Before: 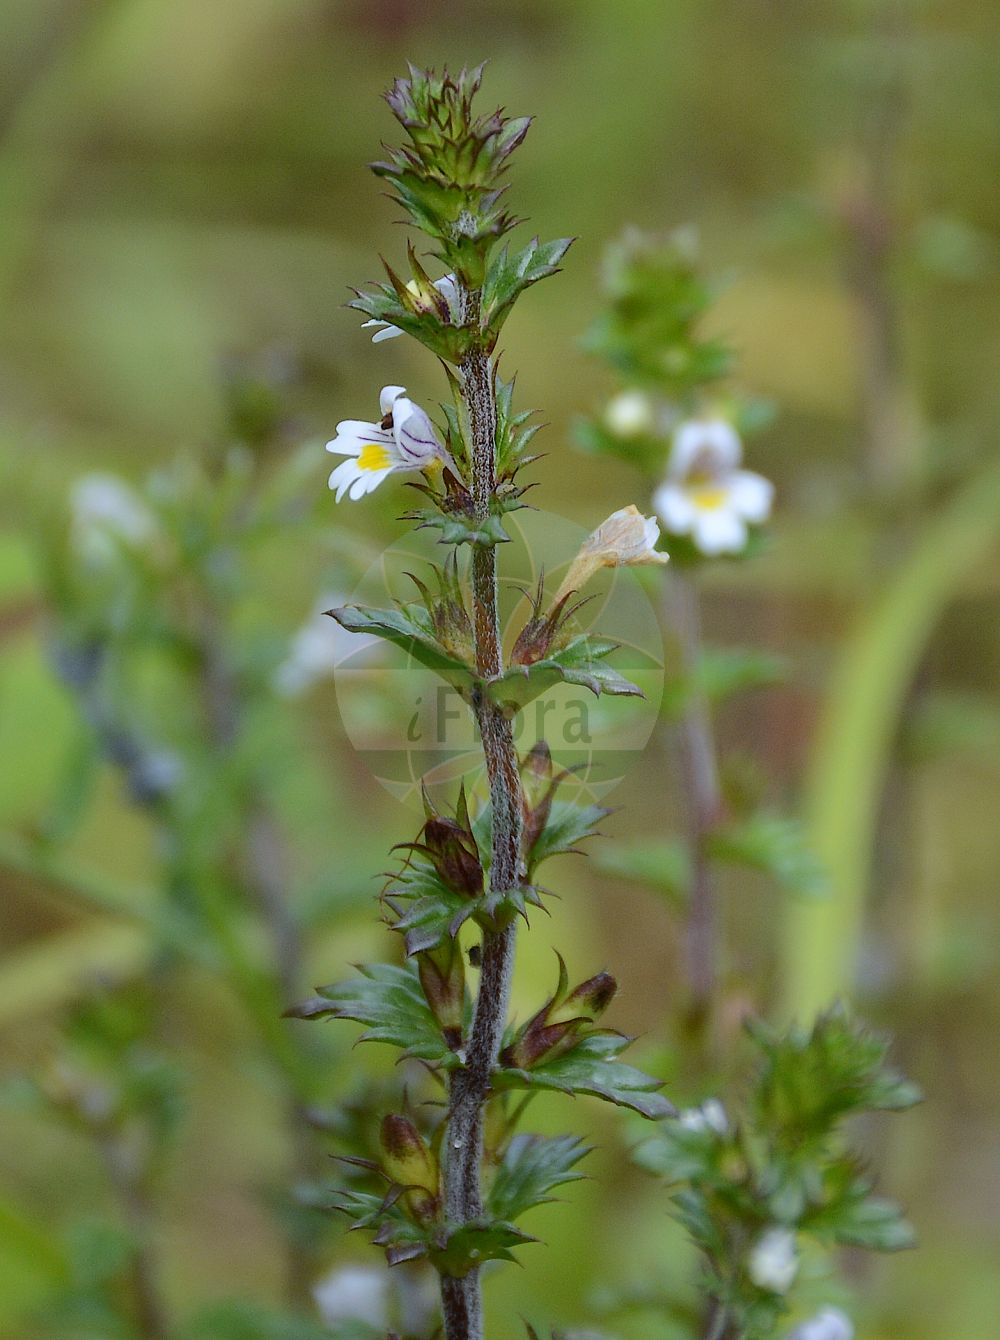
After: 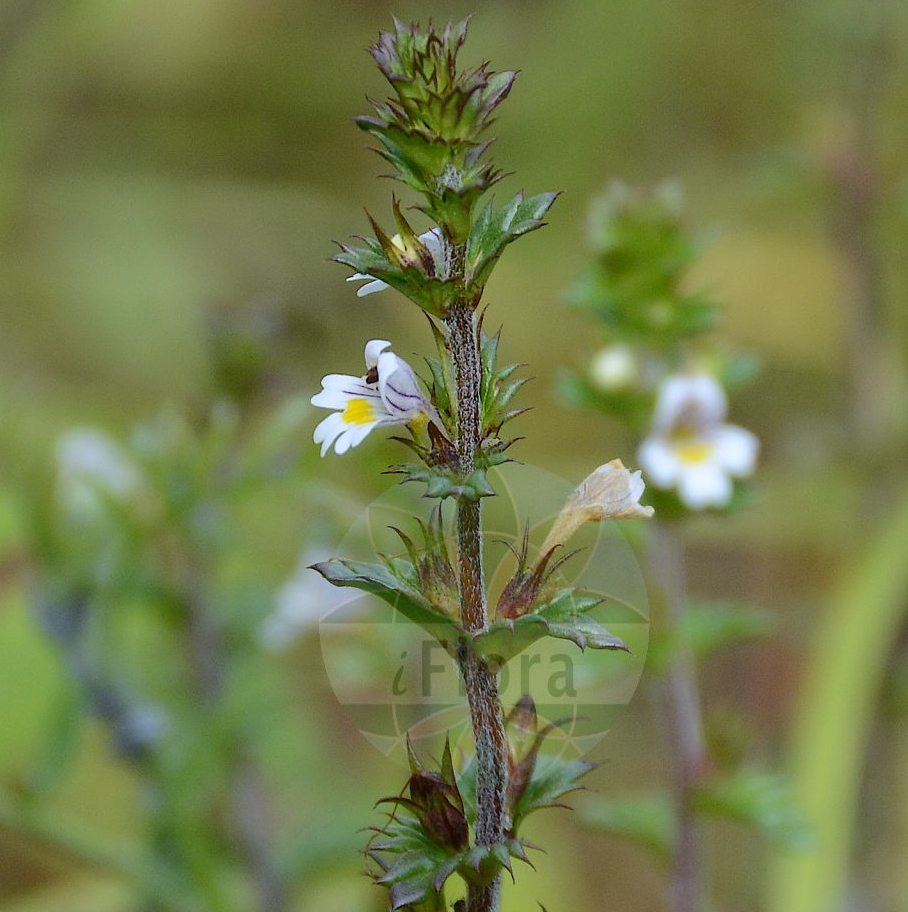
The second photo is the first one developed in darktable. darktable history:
crop: left 1.528%, top 3.449%, right 7.613%, bottom 28.482%
